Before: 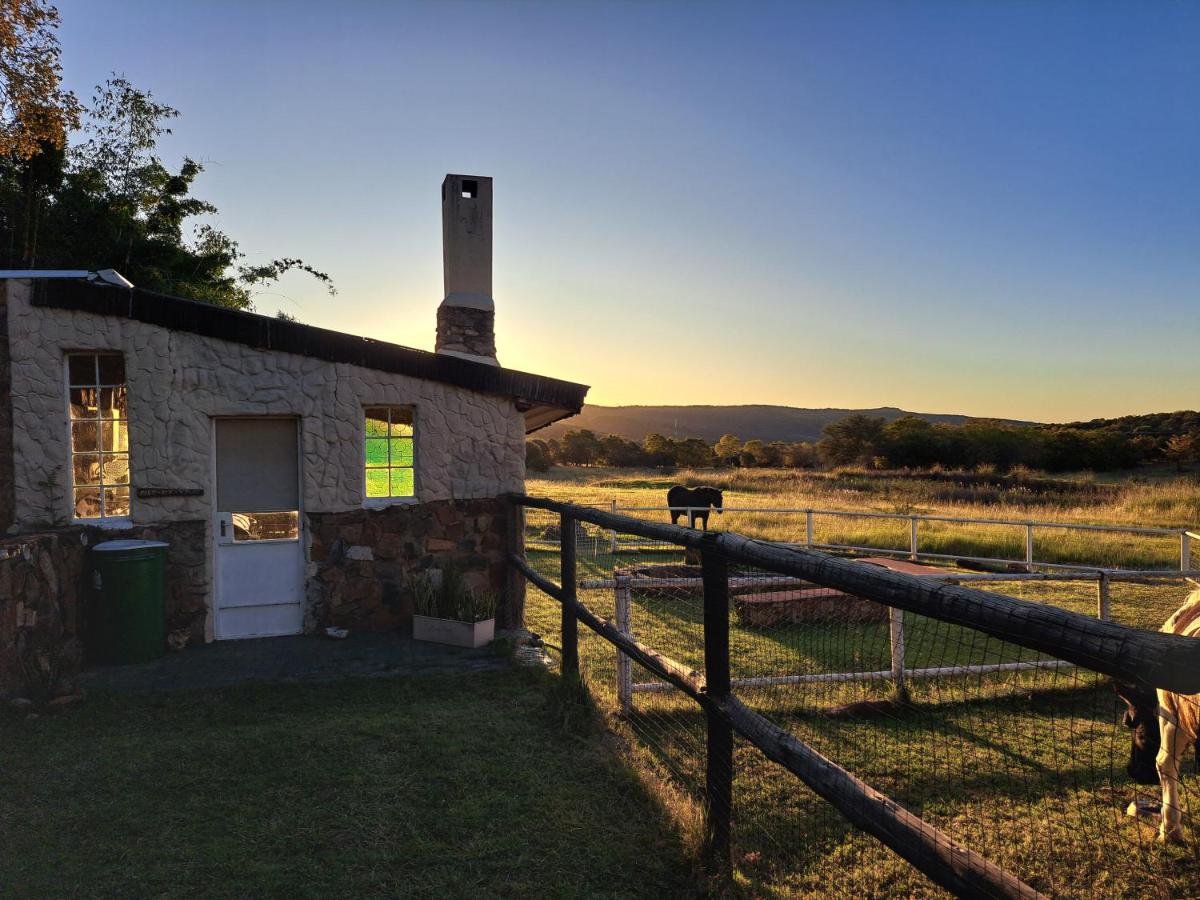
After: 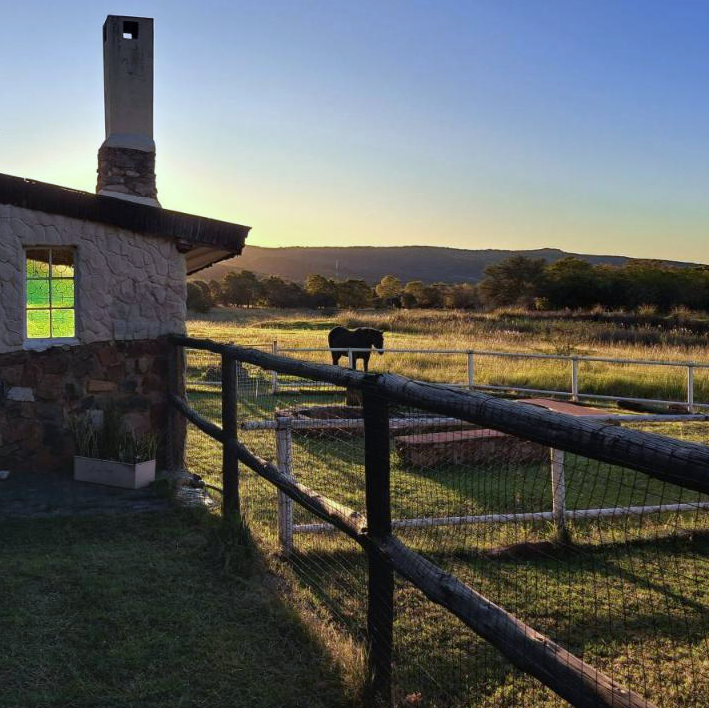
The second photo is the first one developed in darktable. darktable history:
white balance: red 0.931, blue 1.11
crop and rotate: left 28.256%, top 17.734%, right 12.656%, bottom 3.573%
